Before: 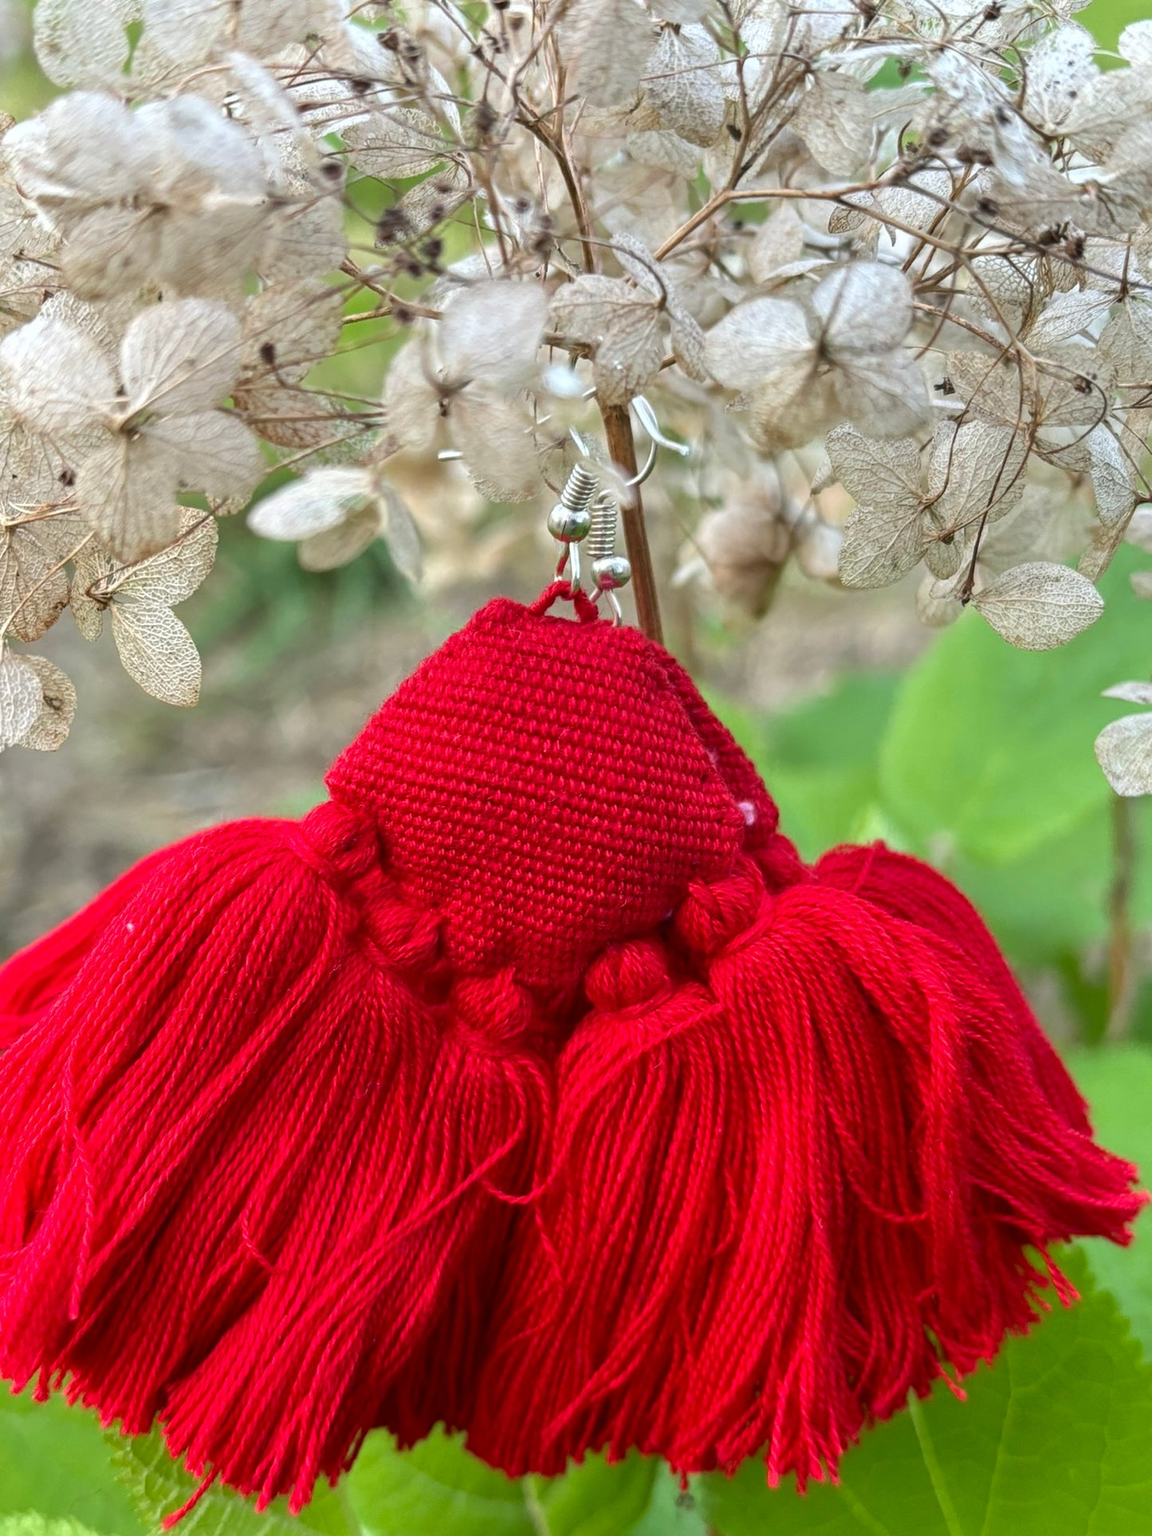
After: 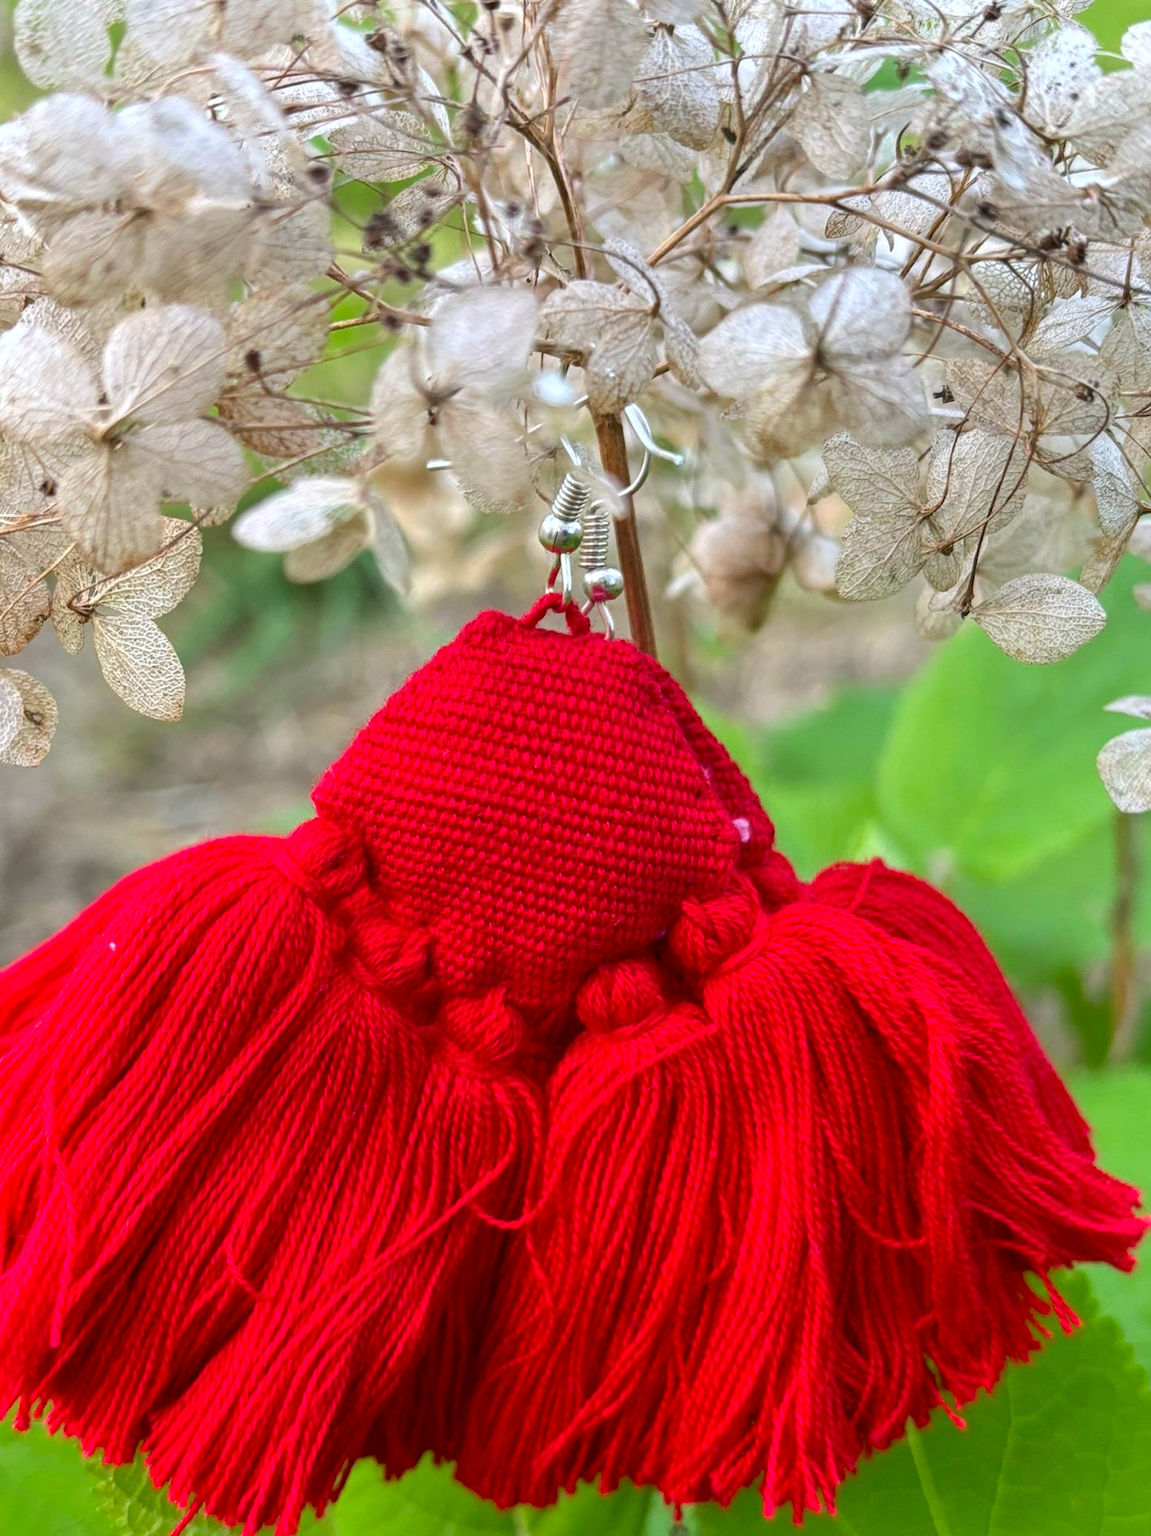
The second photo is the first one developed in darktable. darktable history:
crop: left 1.743%, right 0.268%, bottom 2.011%
contrast brightness saturation: saturation 0.18
white balance: red 1.009, blue 1.027
